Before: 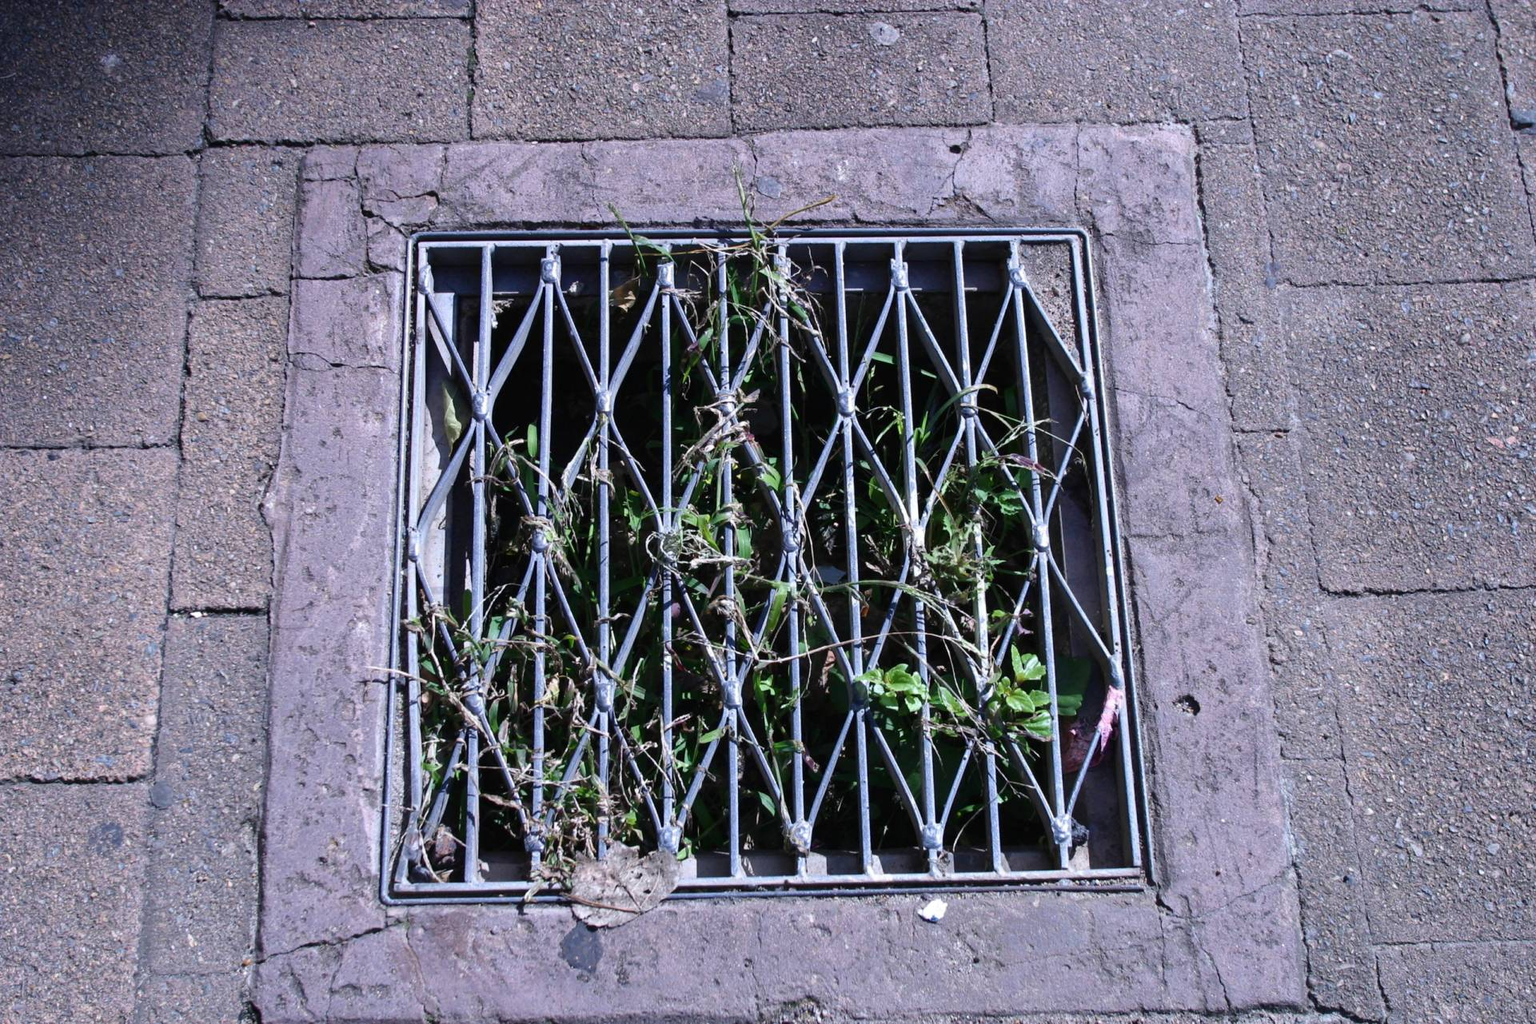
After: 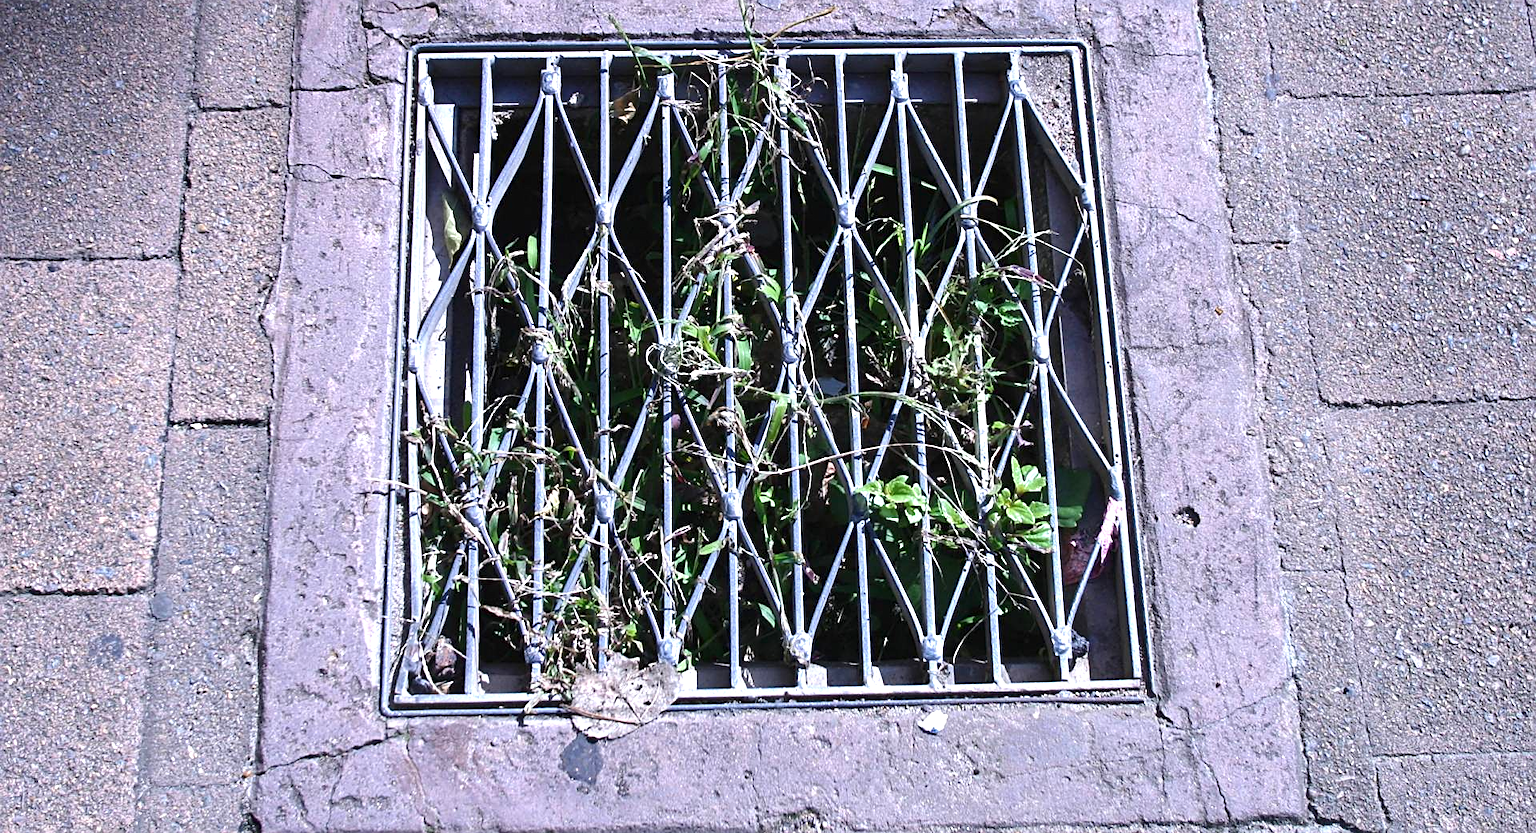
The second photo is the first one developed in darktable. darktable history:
exposure: black level correction 0, exposure 0.7 EV, compensate exposure bias true, compensate highlight preservation false
sharpen: on, module defaults
crop and rotate: top 18.507%
